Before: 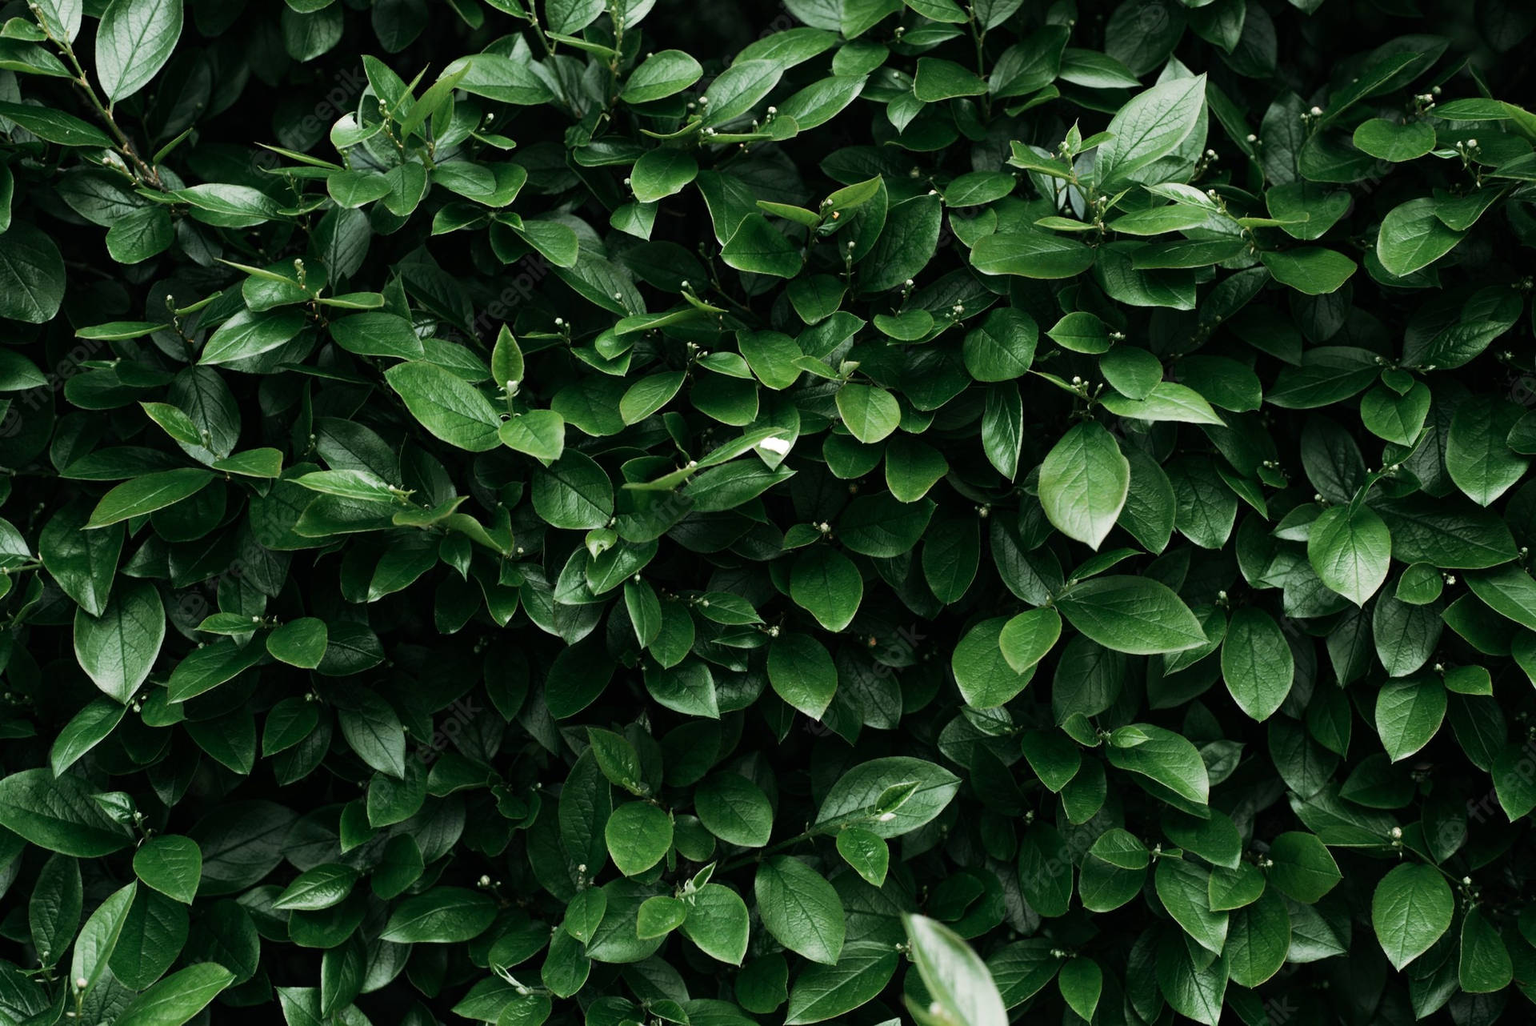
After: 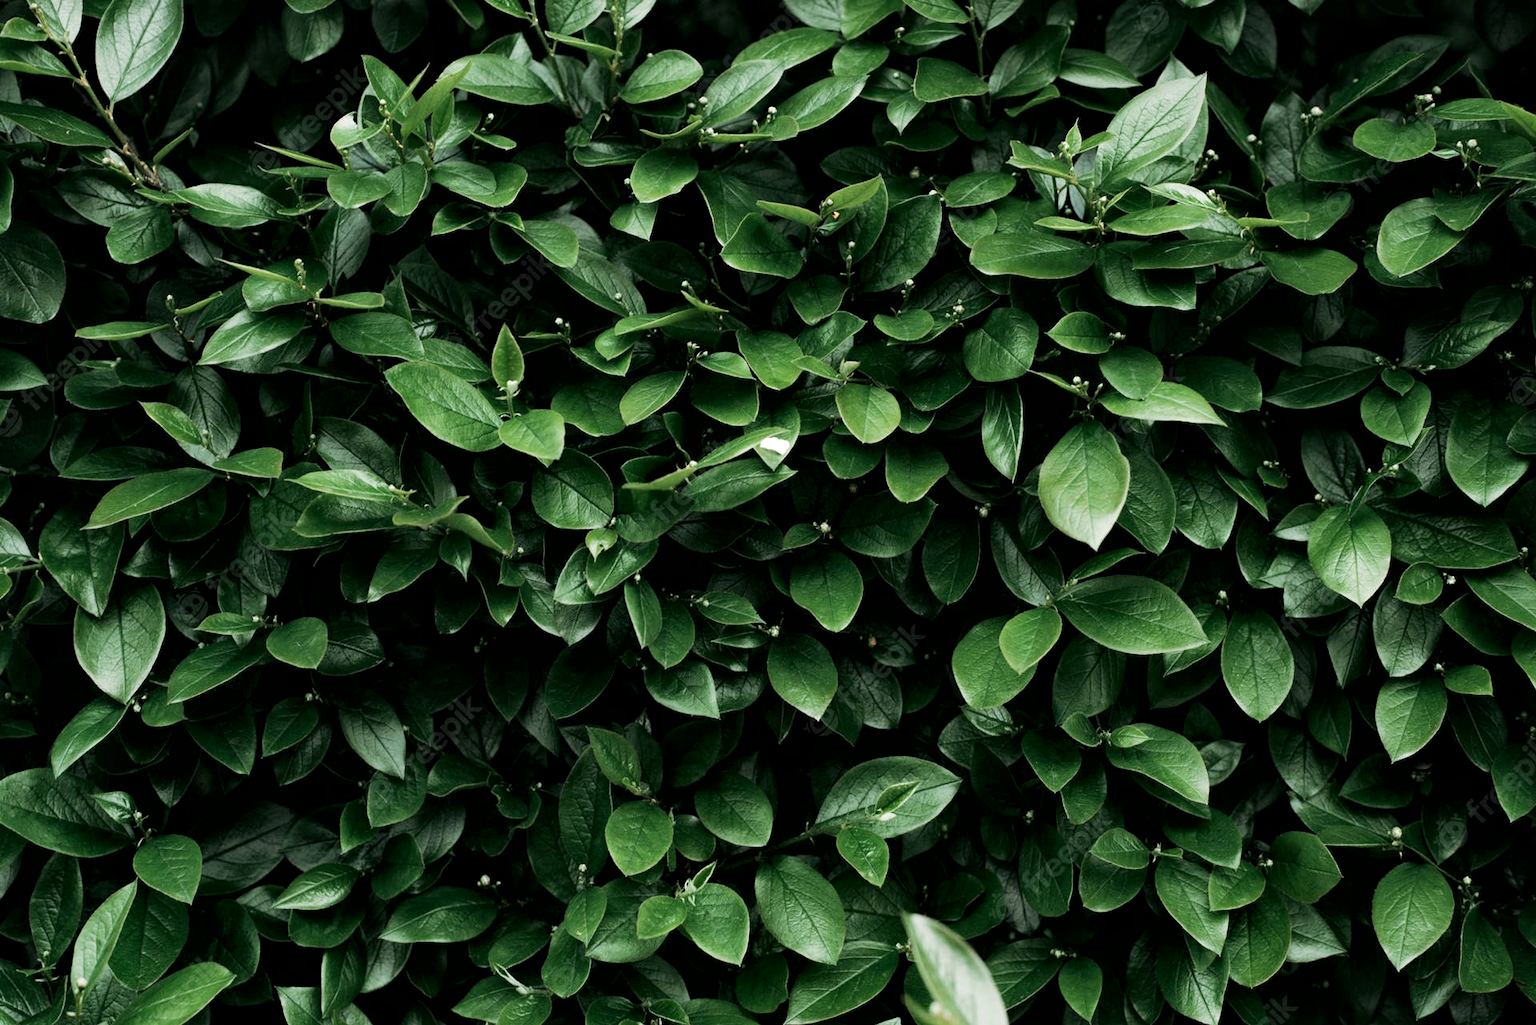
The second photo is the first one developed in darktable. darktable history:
local contrast: mode bilateral grid, contrast 25, coarseness 60, detail 151%, midtone range 0.2
